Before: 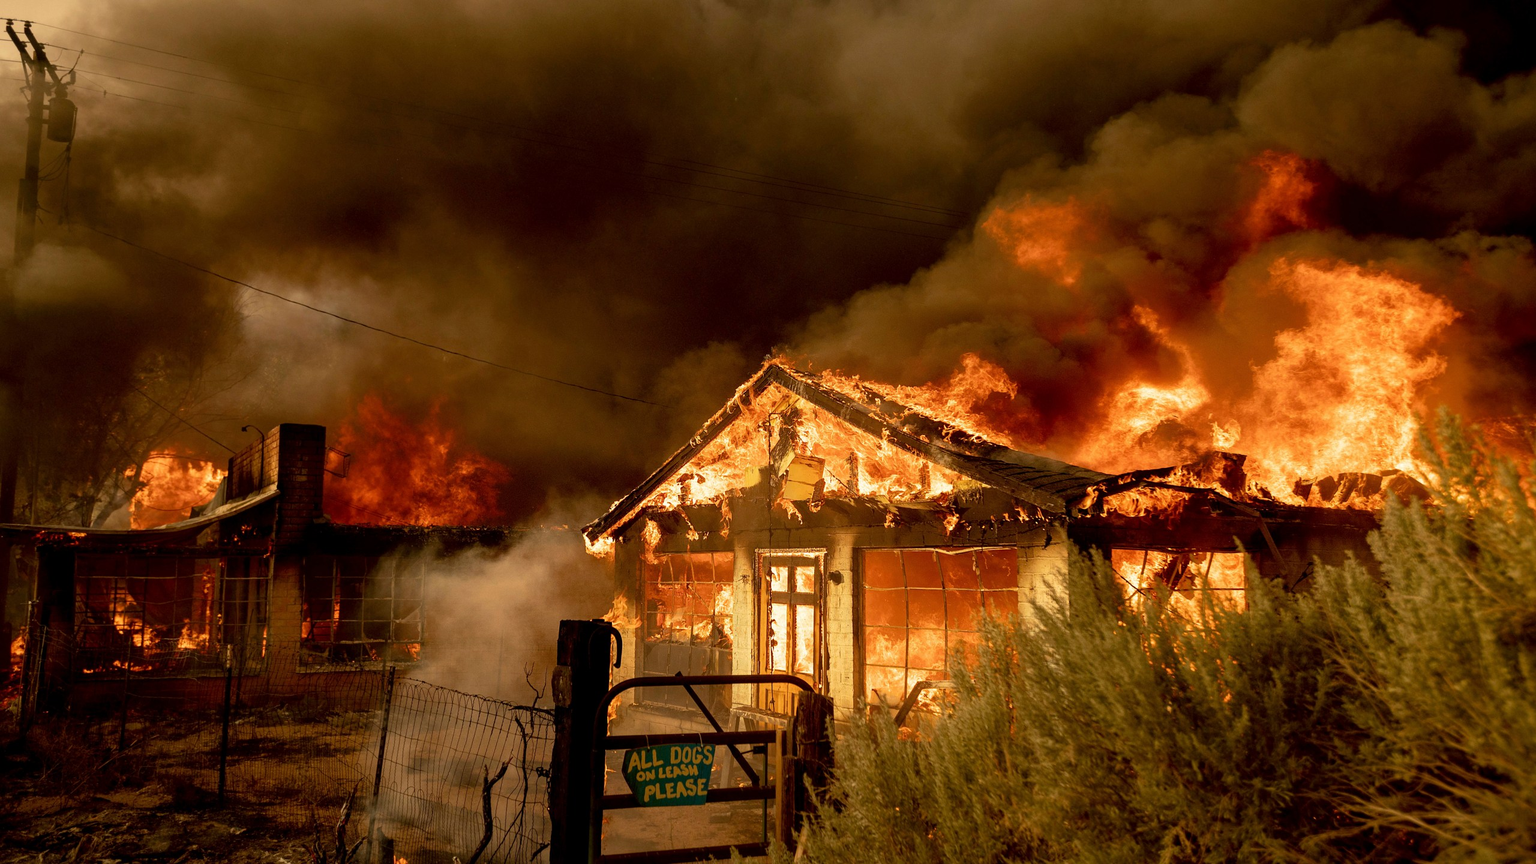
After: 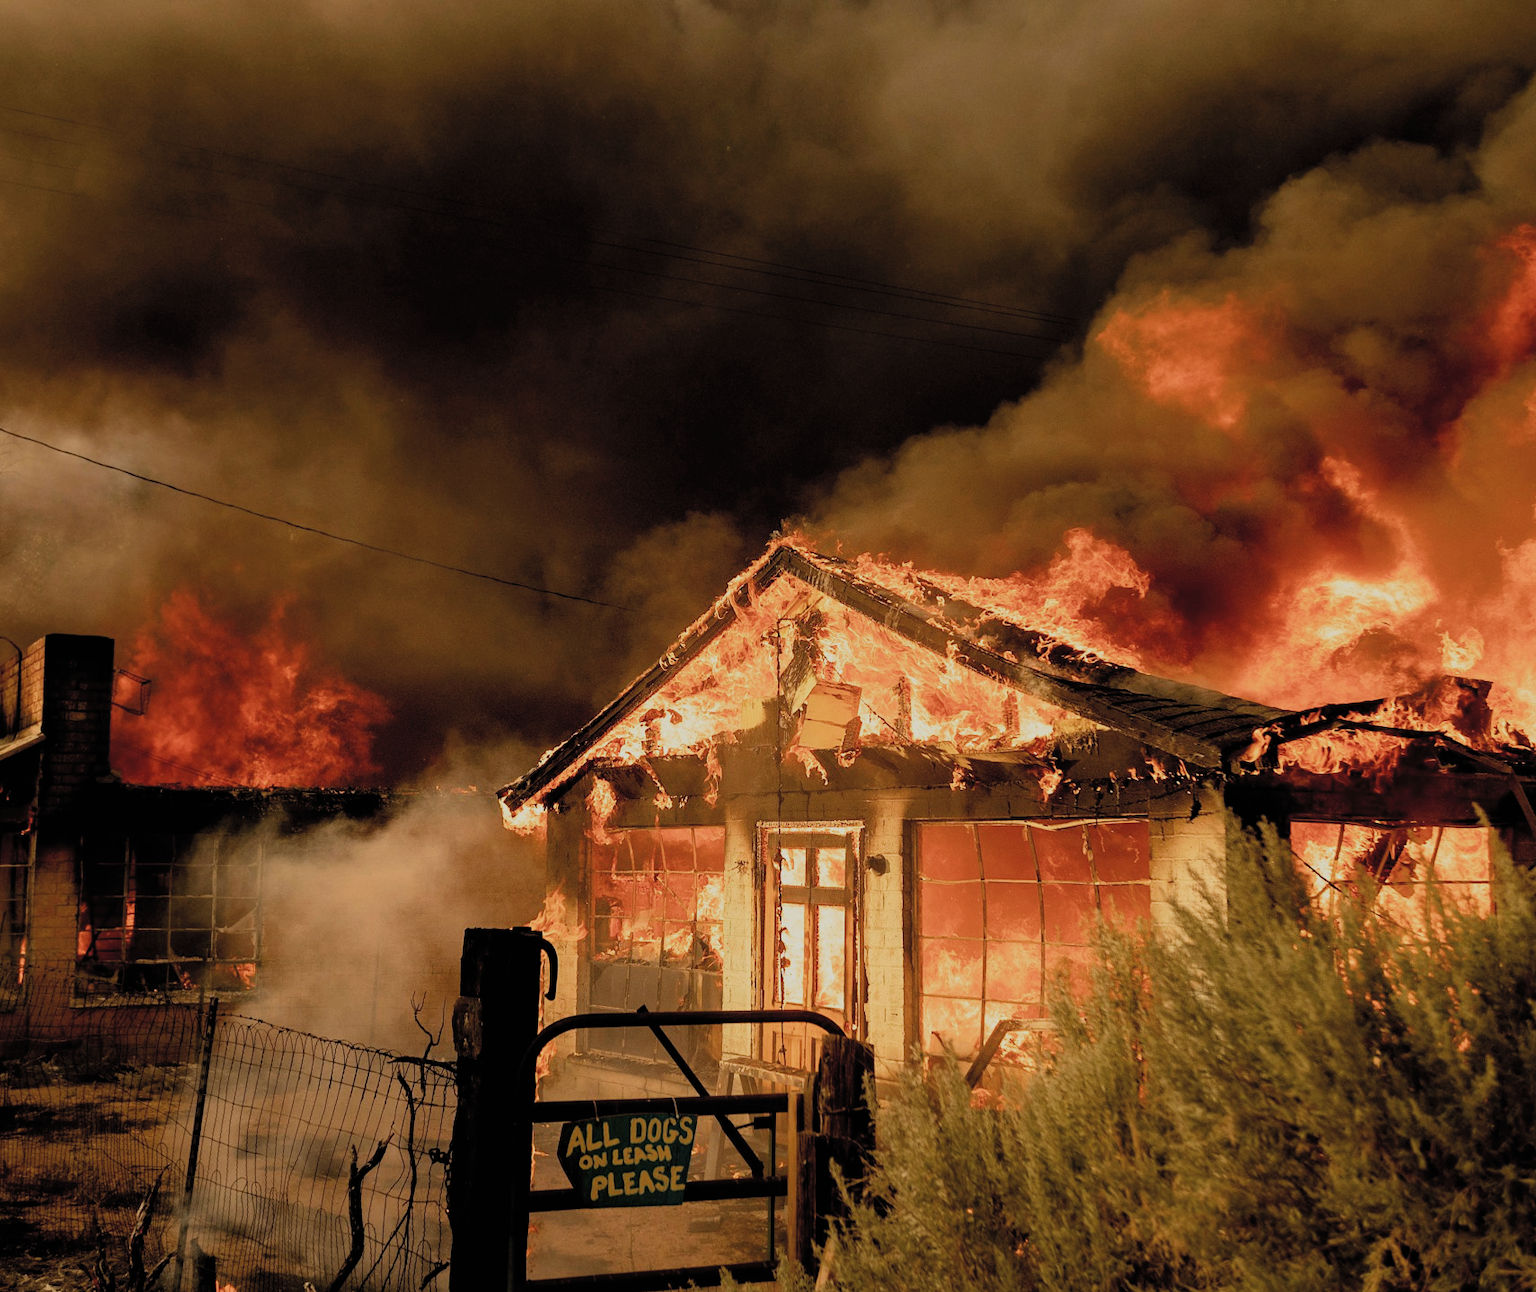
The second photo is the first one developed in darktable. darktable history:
filmic rgb: black relative exposure -6.91 EV, white relative exposure 5.67 EV, hardness 2.85, color science v4 (2020)
crop and rotate: left 16.252%, right 16.947%
contrast brightness saturation: contrast 0.046, brightness 0.068, saturation 0.011
